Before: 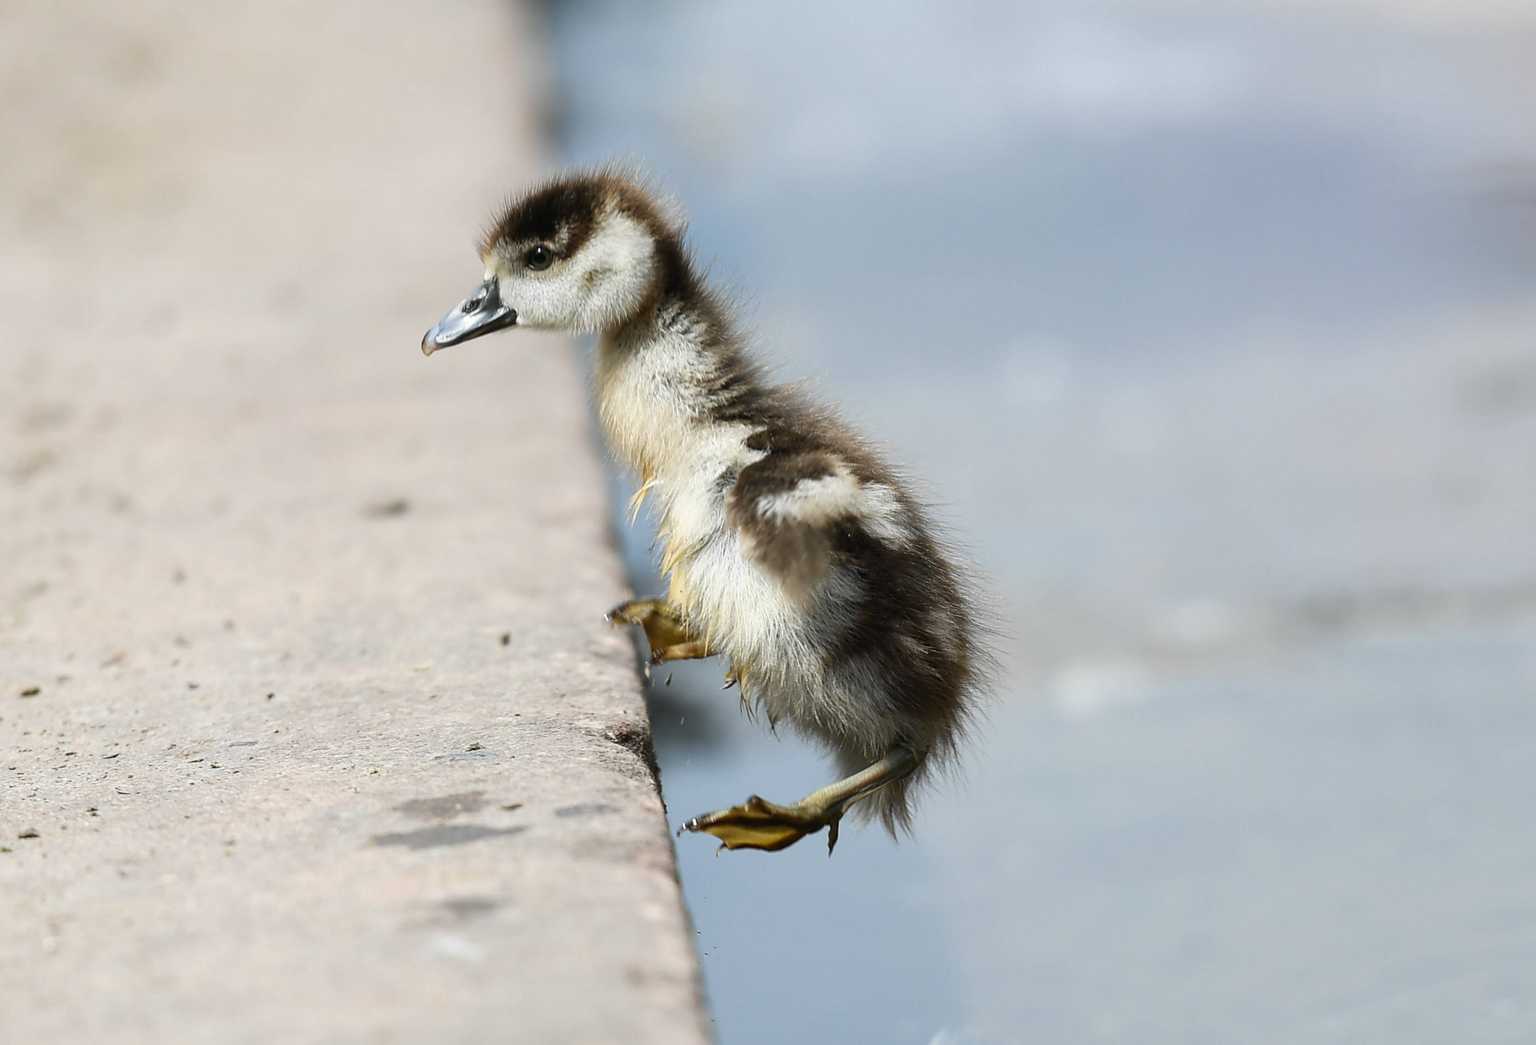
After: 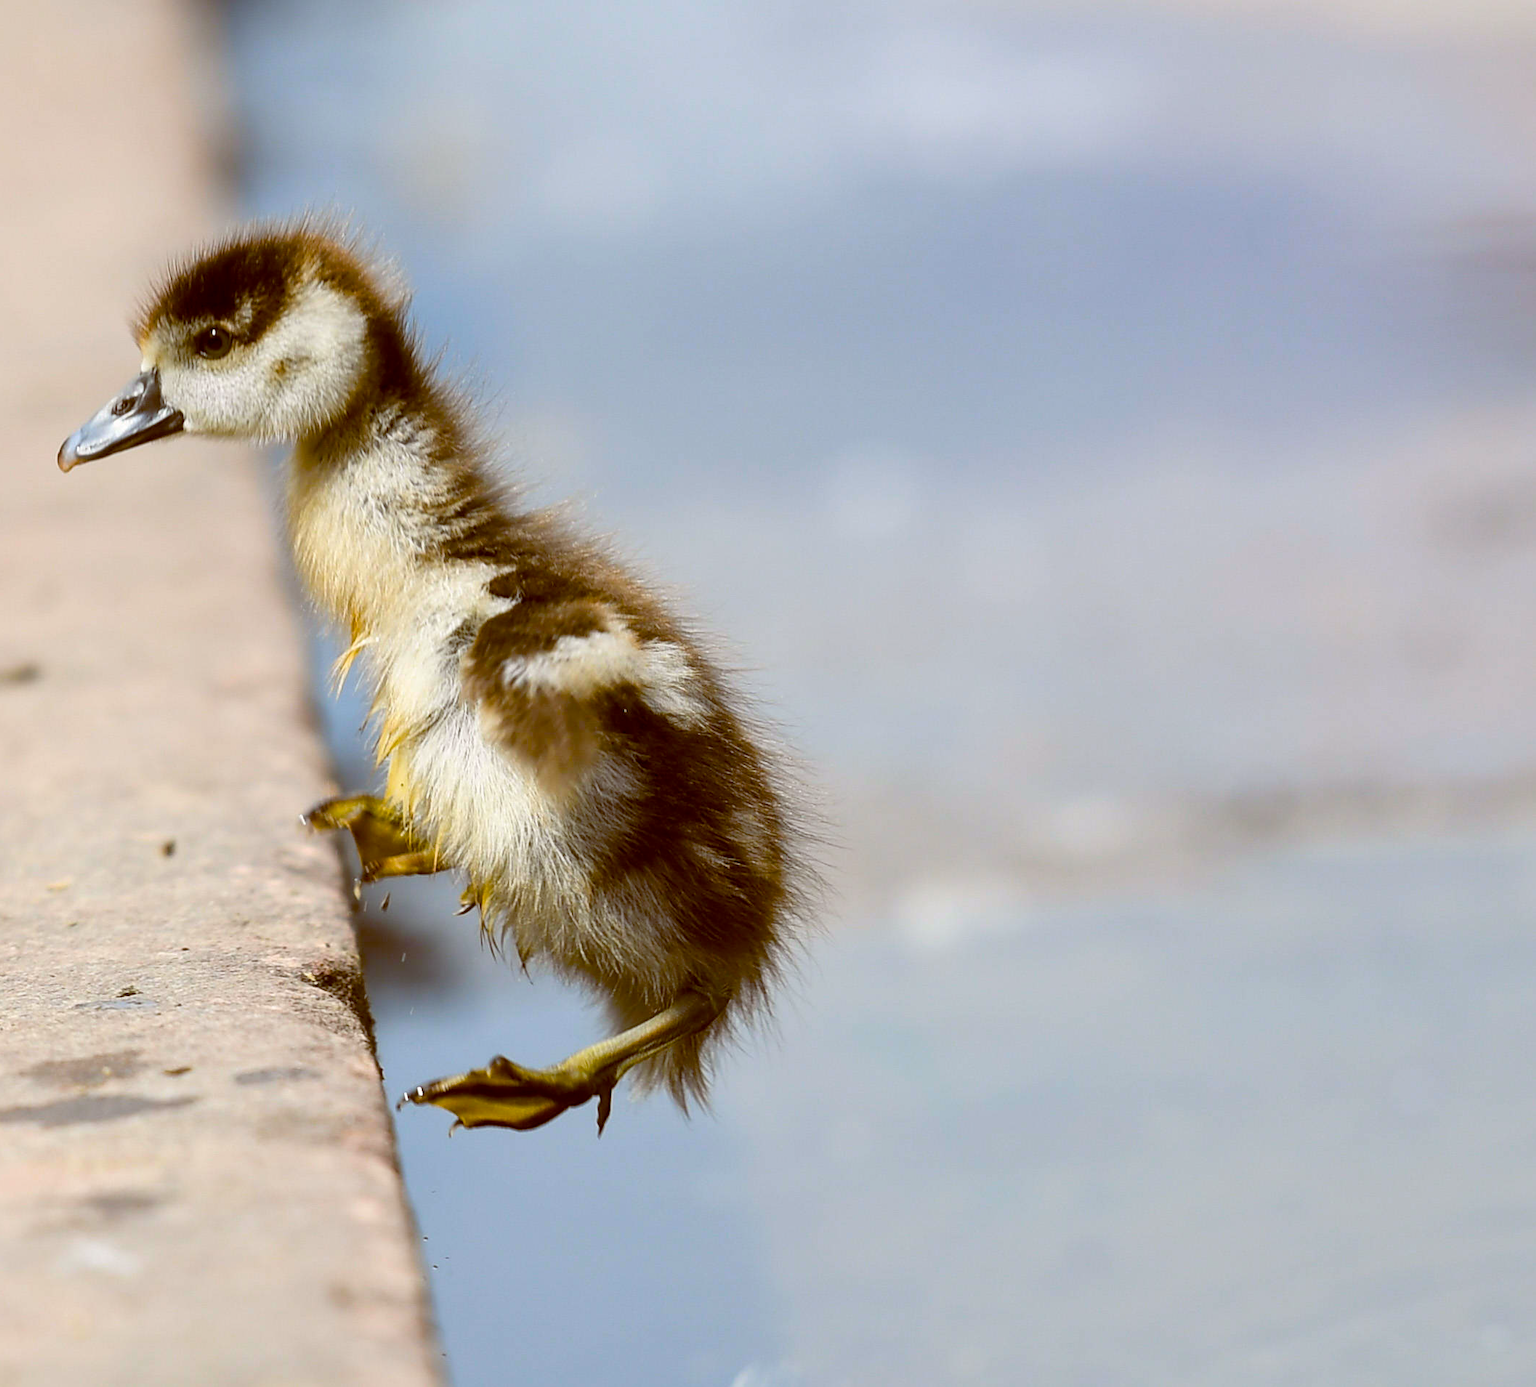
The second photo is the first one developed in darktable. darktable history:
color balance rgb: shadows lift › chroma 2.004%, shadows lift › hue 248.24°, global offset › chroma 0.394%, global offset › hue 32.15°, linear chroma grading › global chroma 15.014%, perceptual saturation grading › global saturation 25.216%, global vibrance 20%
crop and rotate: left 24.659%
